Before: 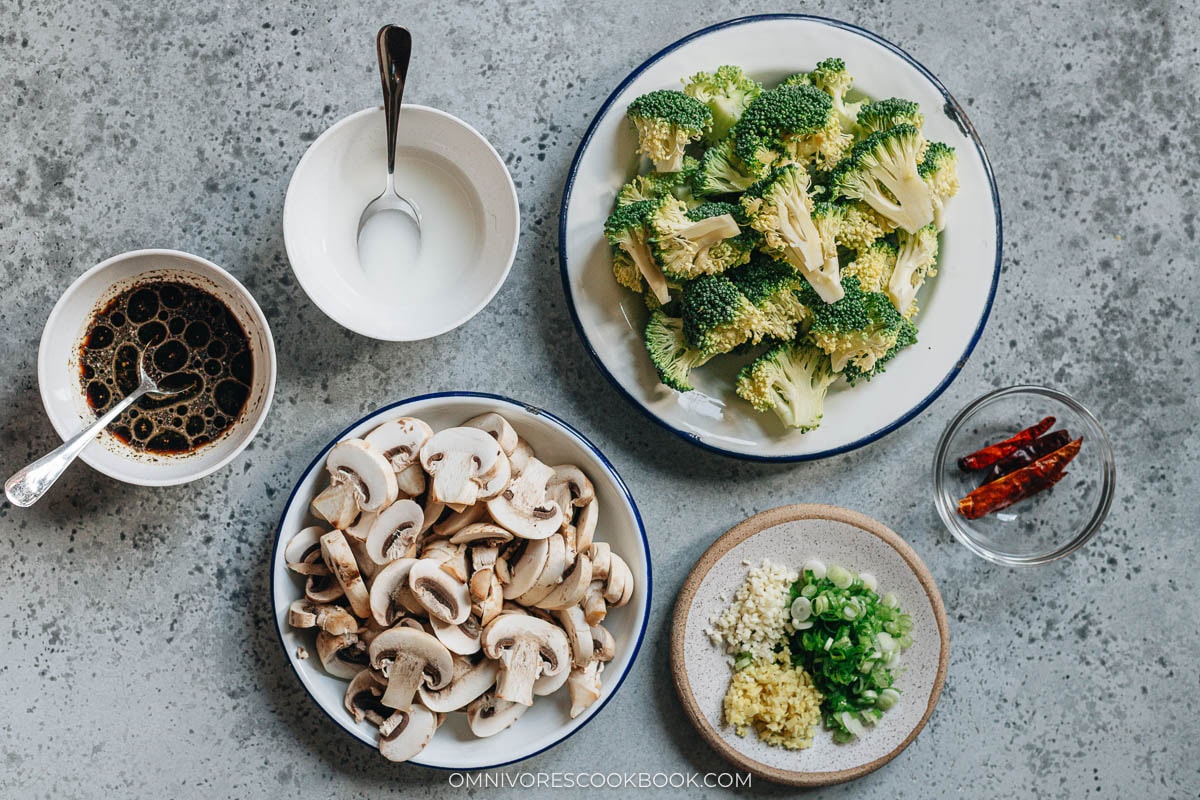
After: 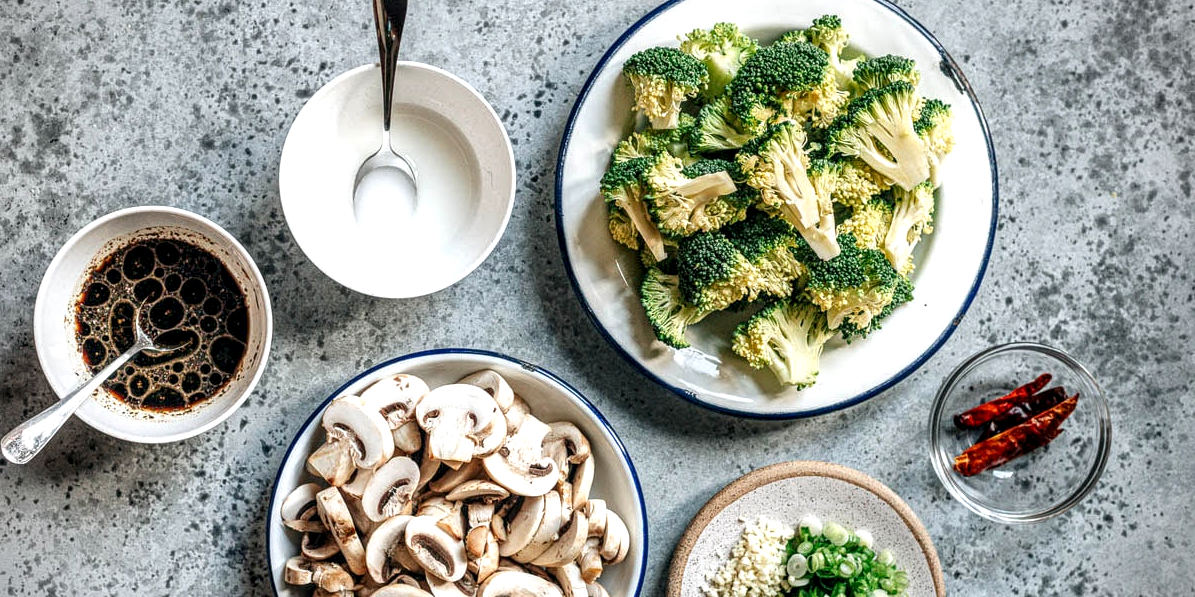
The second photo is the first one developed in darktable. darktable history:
crop: left 0.348%, top 5.467%, bottom 19.878%
vignetting: fall-off radius 45.24%, dithering 8-bit output, unbound false
local contrast: detail 150%
exposure: black level correction 0.001, exposure 0.498 EV, compensate exposure bias true, compensate highlight preservation false
